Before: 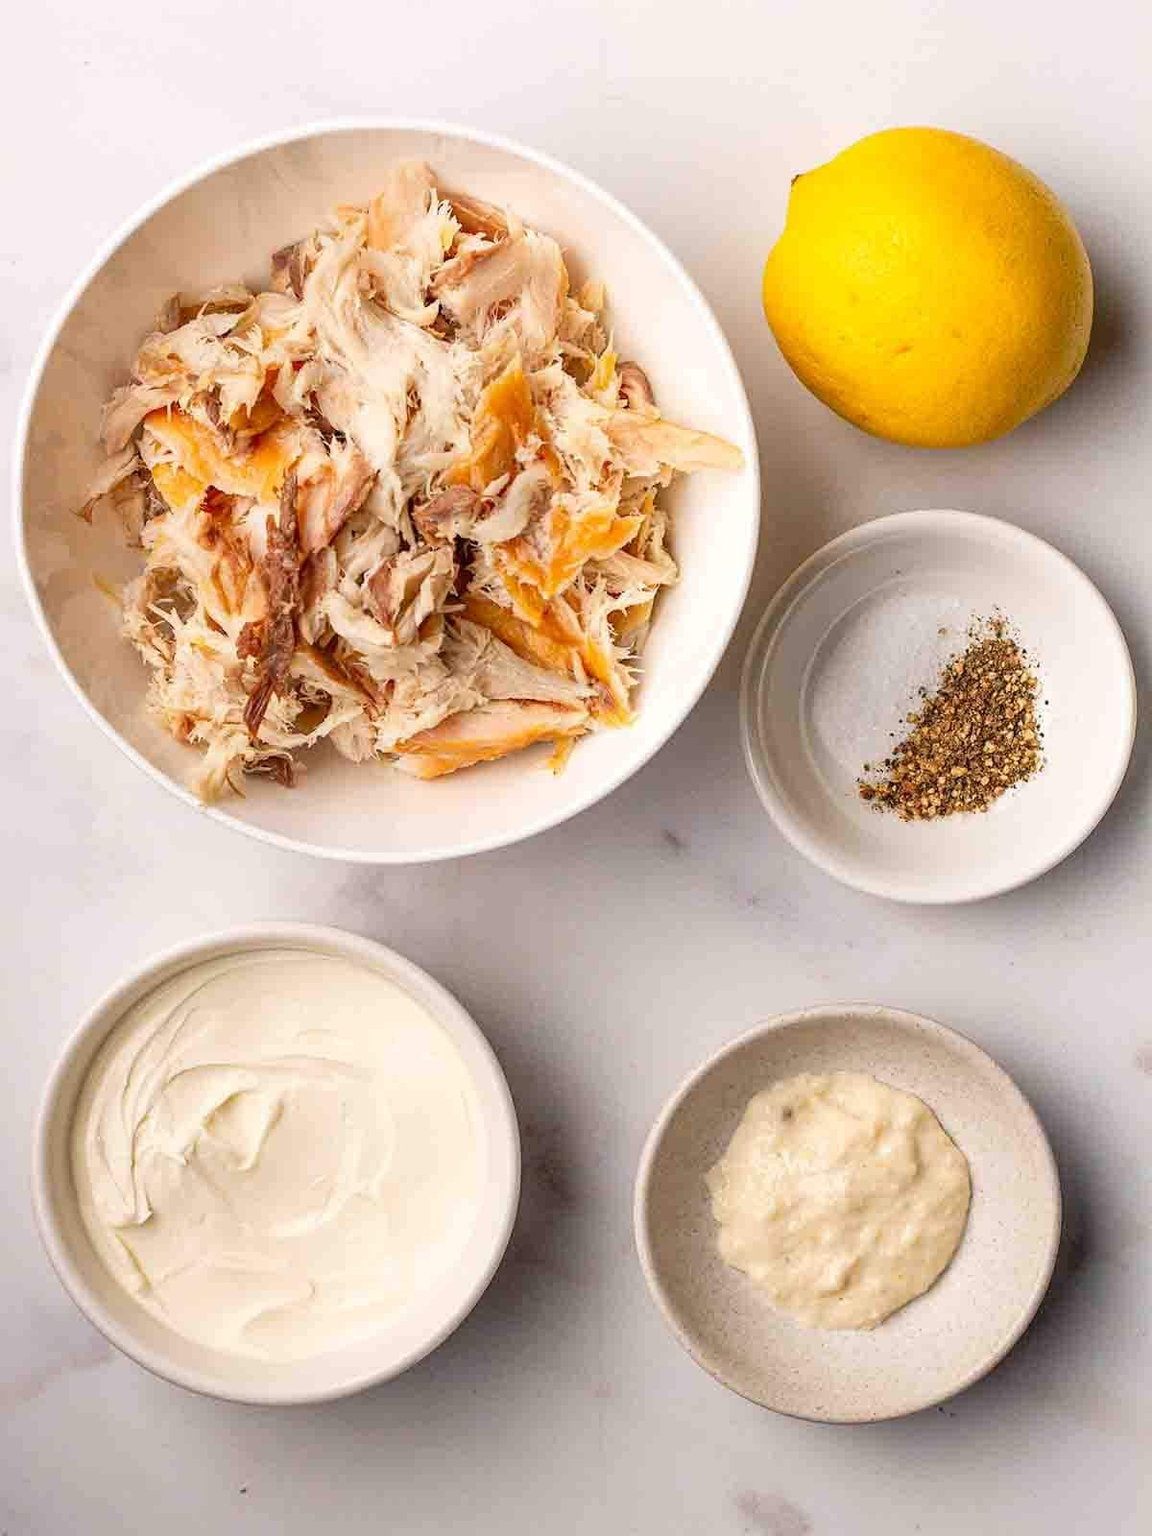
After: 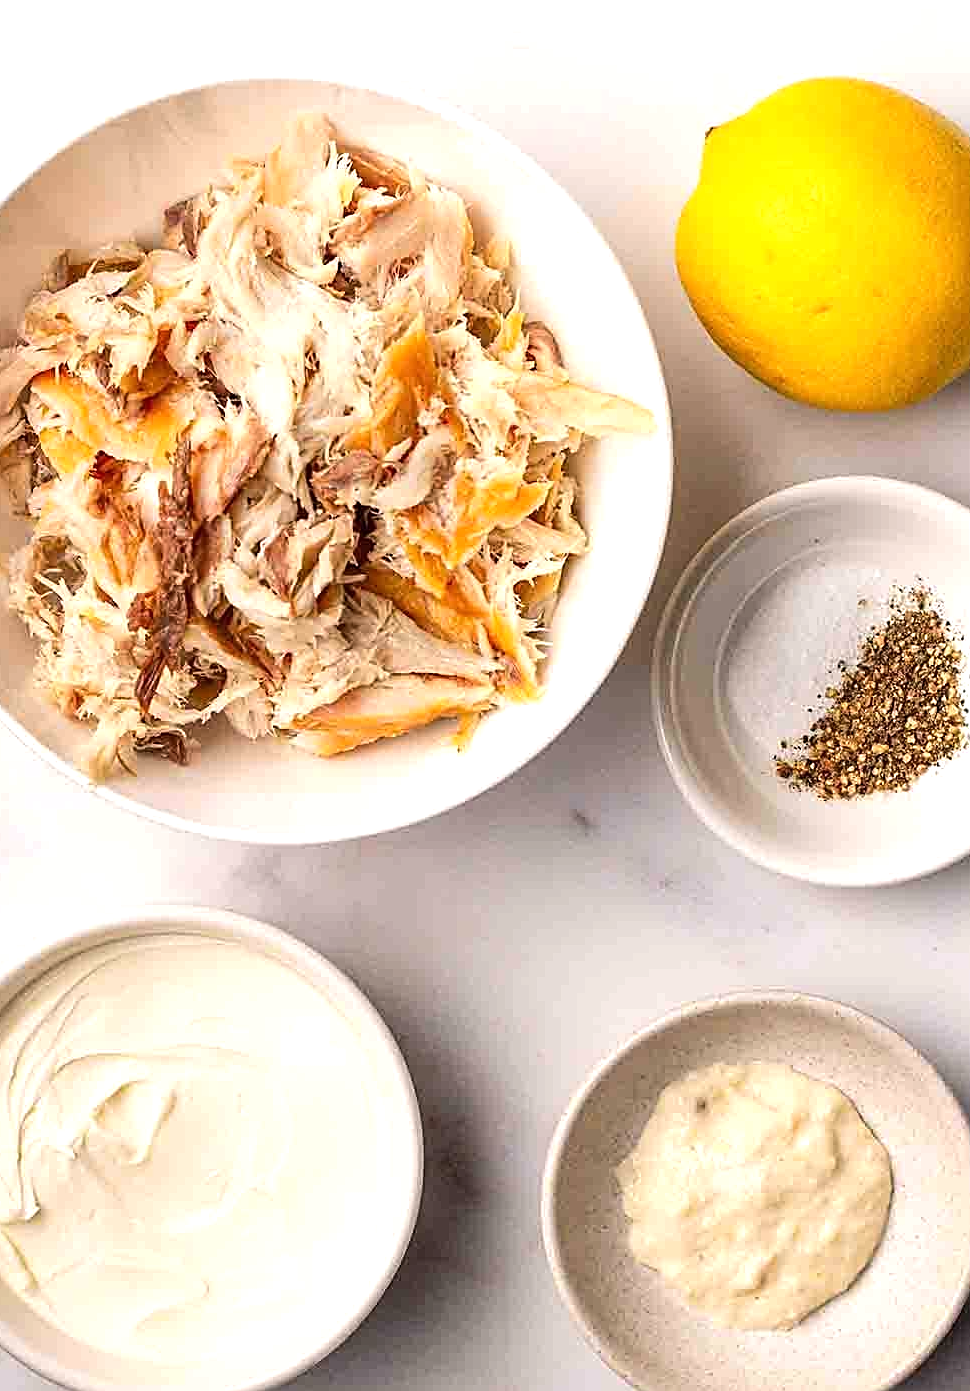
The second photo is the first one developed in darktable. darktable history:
tone equalizer: -8 EV -0.417 EV, -7 EV -0.389 EV, -6 EV -0.333 EV, -5 EV -0.222 EV, -3 EV 0.222 EV, -2 EV 0.333 EV, -1 EV 0.389 EV, +0 EV 0.417 EV, edges refinement/feathering 500, mask exposure compensation -1.57 EV, preserve details no
sharpen: on, module defaults
crop: left 9.929%, top 3.475%, right 9.188%, bottom 9.529%
